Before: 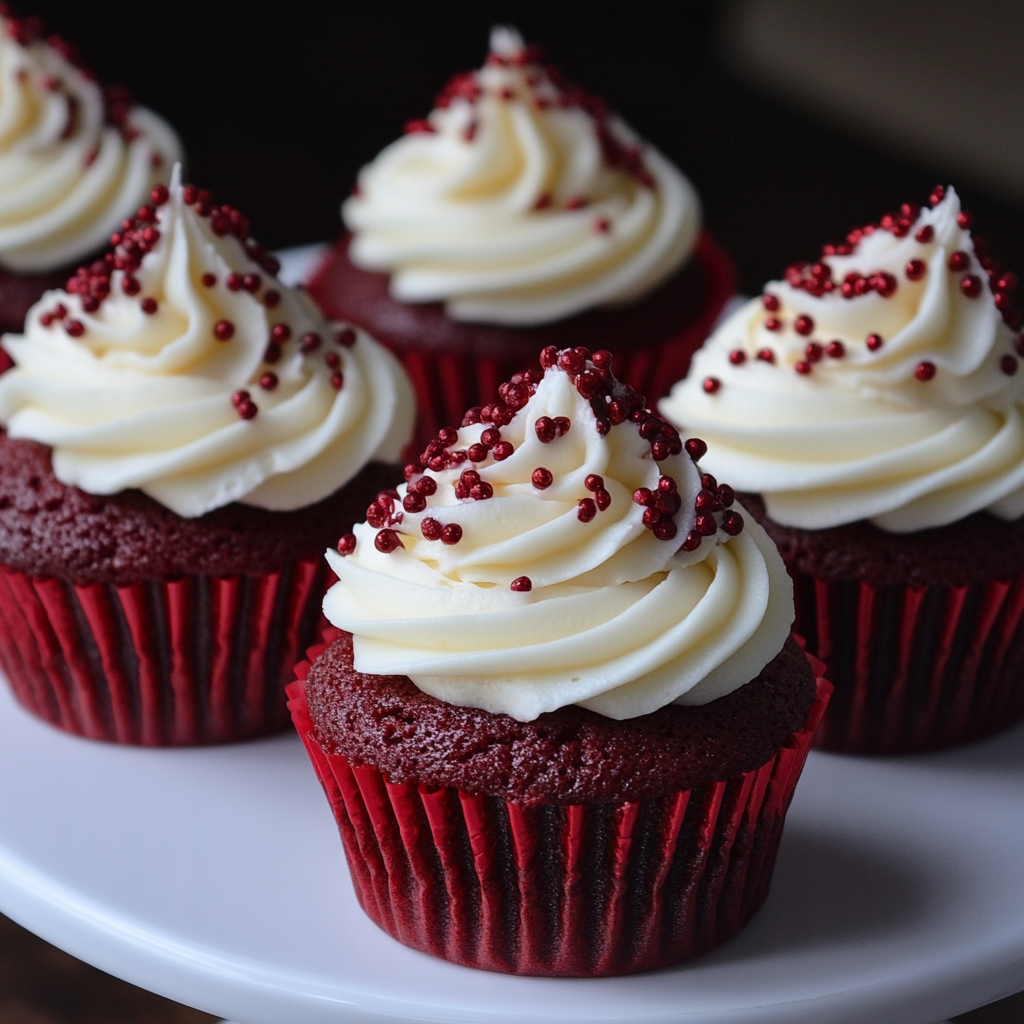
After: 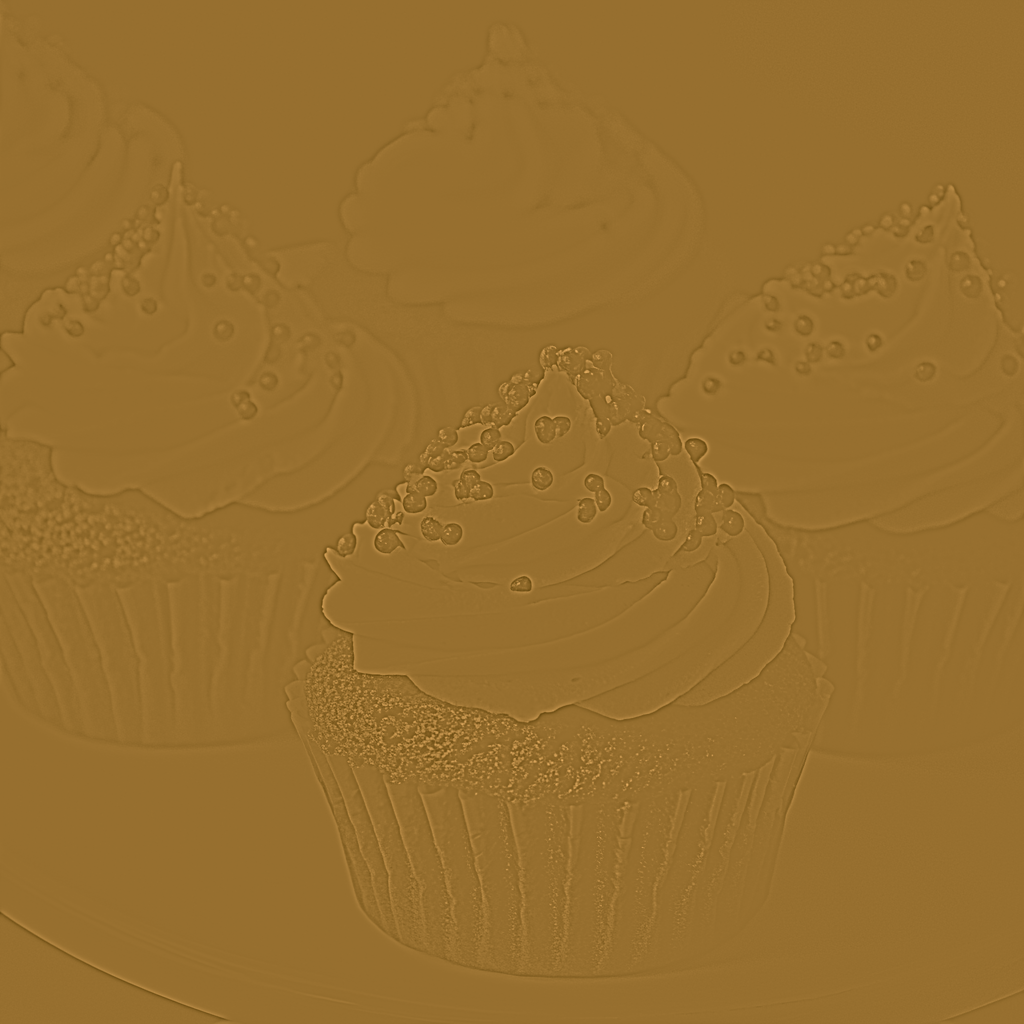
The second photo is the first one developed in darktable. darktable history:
local contrast: highlights 59%, detail 145%
color correction: highlights a* 10.44, highlights b* 30.04, shadows a* 2.73, shadows b* 17.51, saturation 1.72
highpass: sharpness 9.84%, contrast boost 9.94%
